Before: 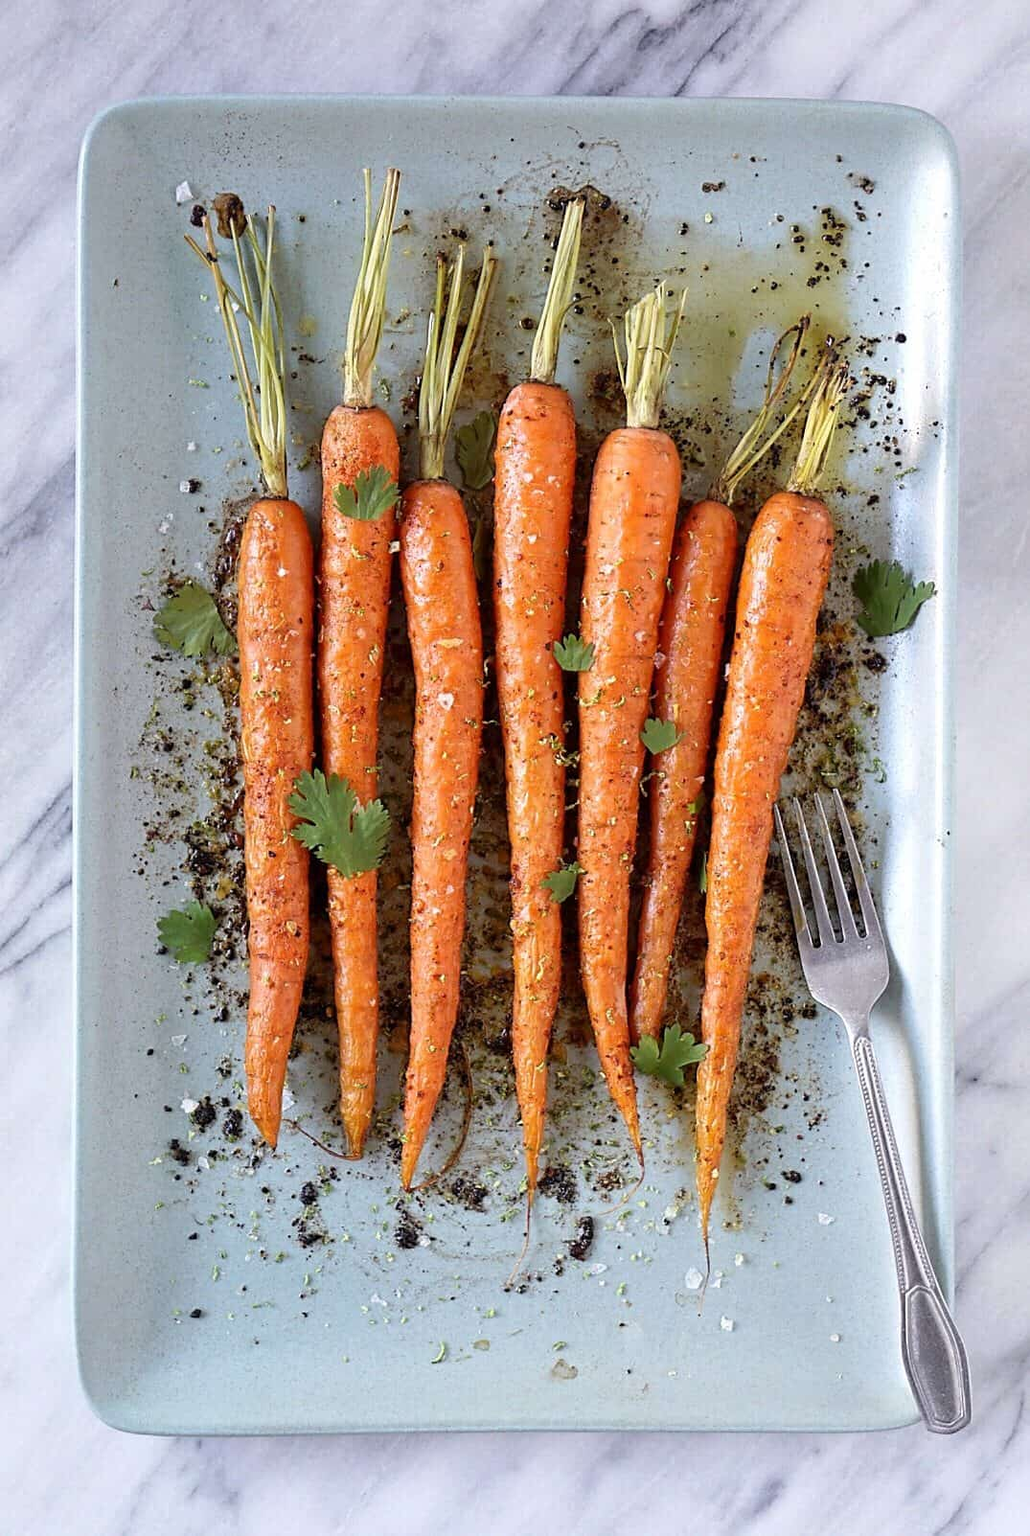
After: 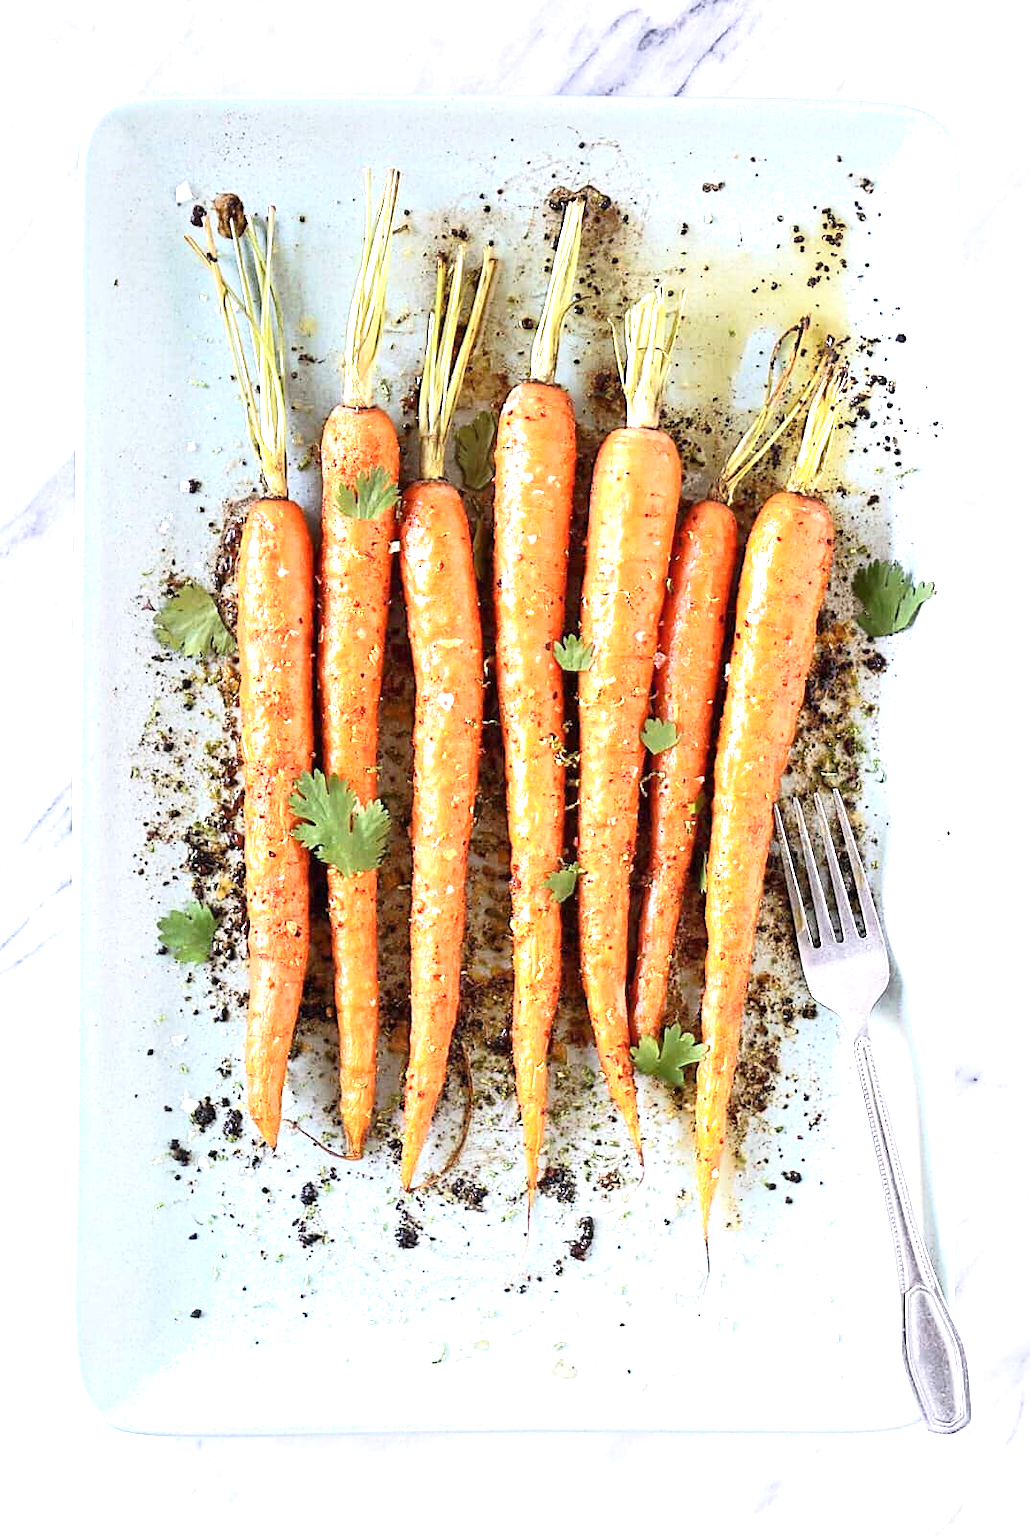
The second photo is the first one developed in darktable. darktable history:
exposure: black level correction 0, exposure 1.199 EV, compensate exposure bias true, compensate highlight preservation false
shadows and highlights: shadows 1.78, highlights 40.88
